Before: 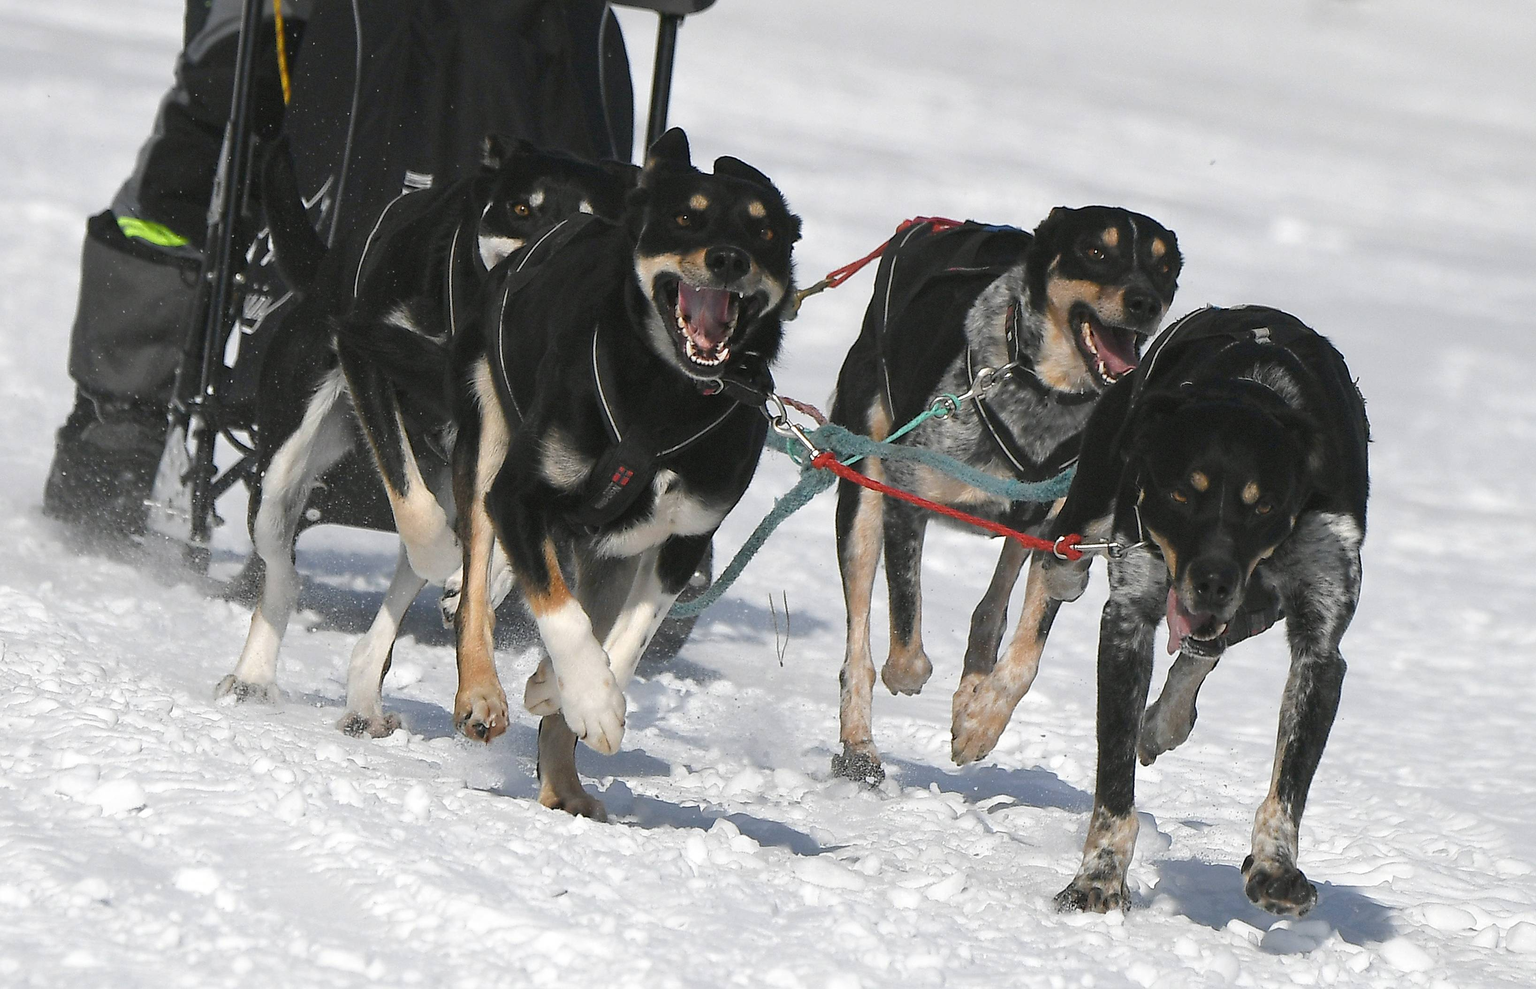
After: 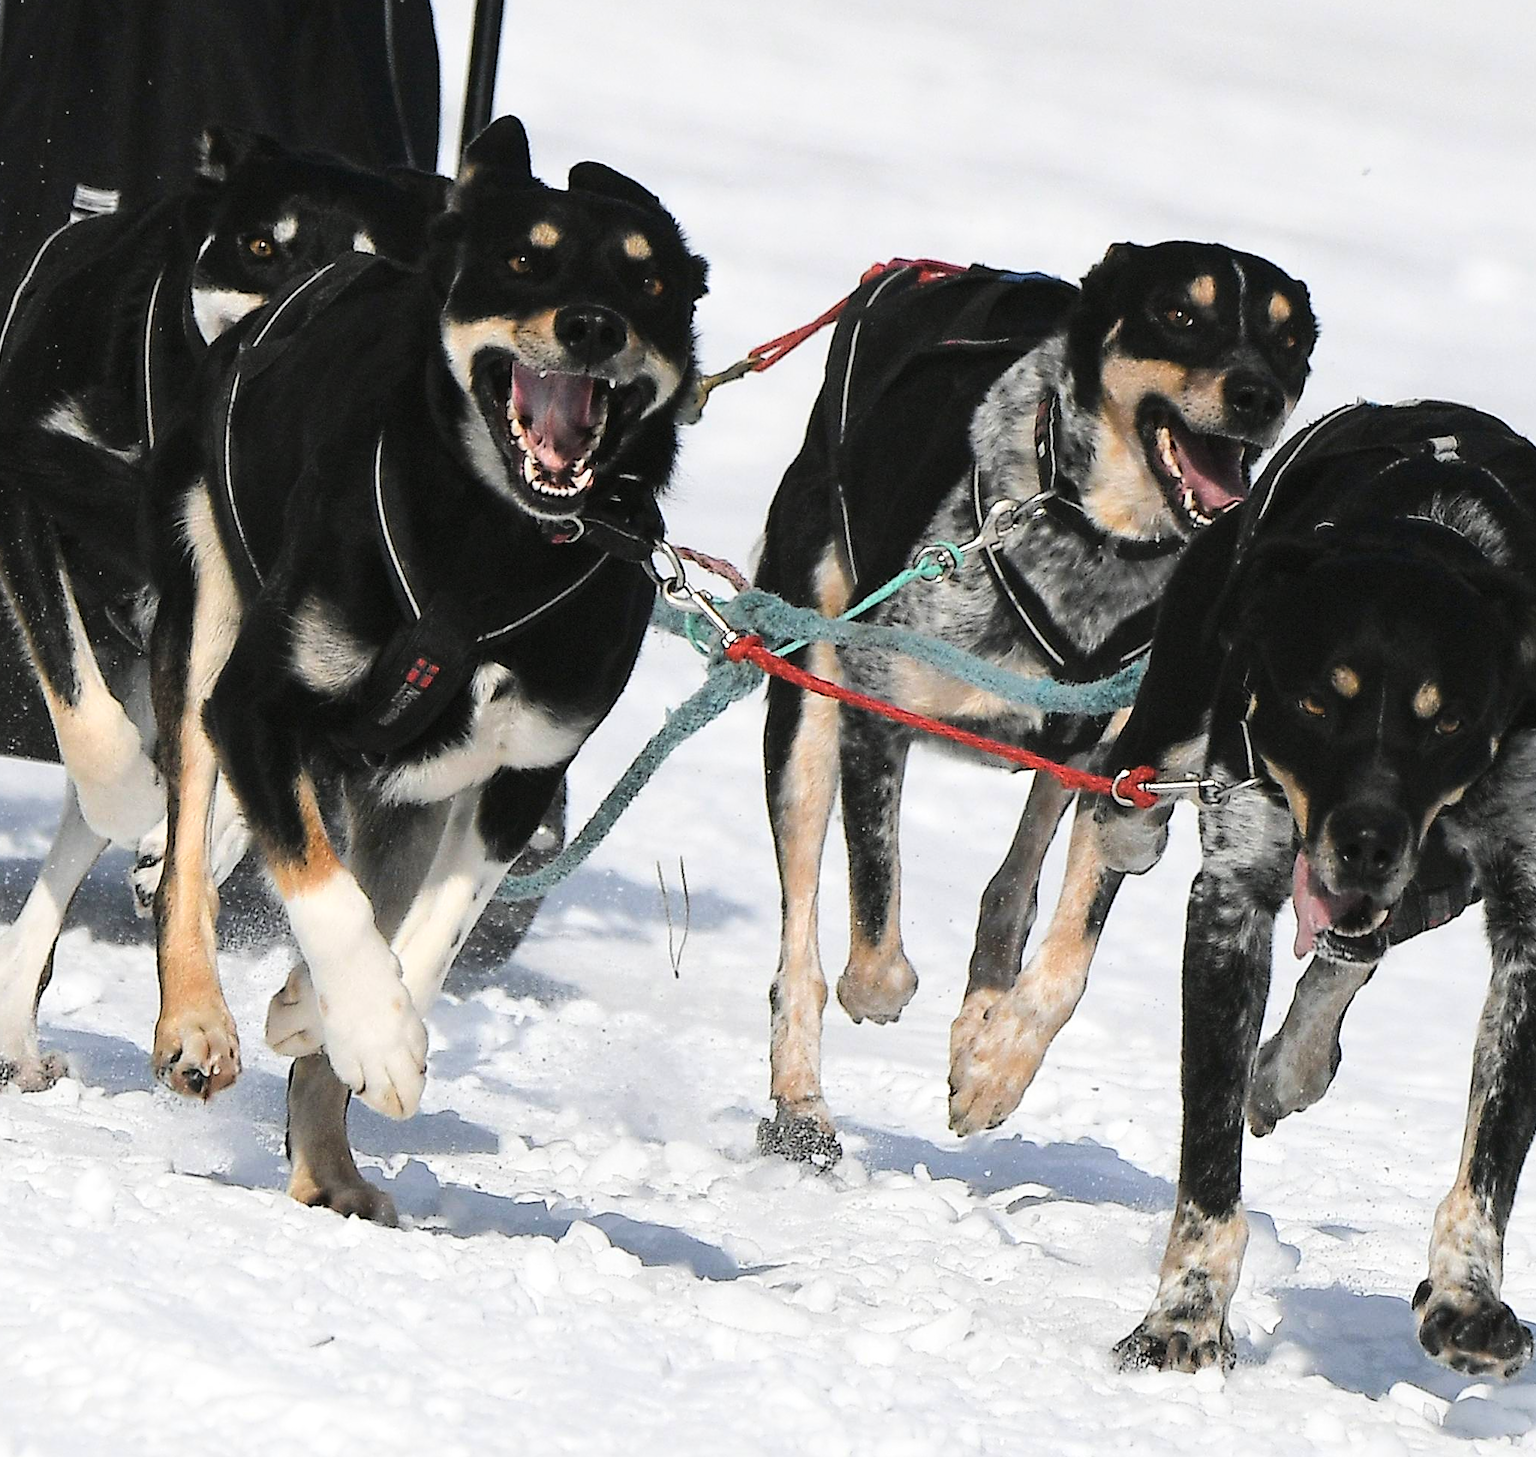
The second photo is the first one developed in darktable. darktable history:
local contrast: mode bilateral grid, contrast 11, coarseness 26, detail 115%, midtone range 0.2
base curve: curves: ch0 [(0, 0) (0.036, 0.025) (0.121, 0.166) (0.206, 0.329) (0.605, 0.79) (1, 1)]
crop and rotate: left 23.364%, top 5.64%, right 14.101%, bottom 2.264%
